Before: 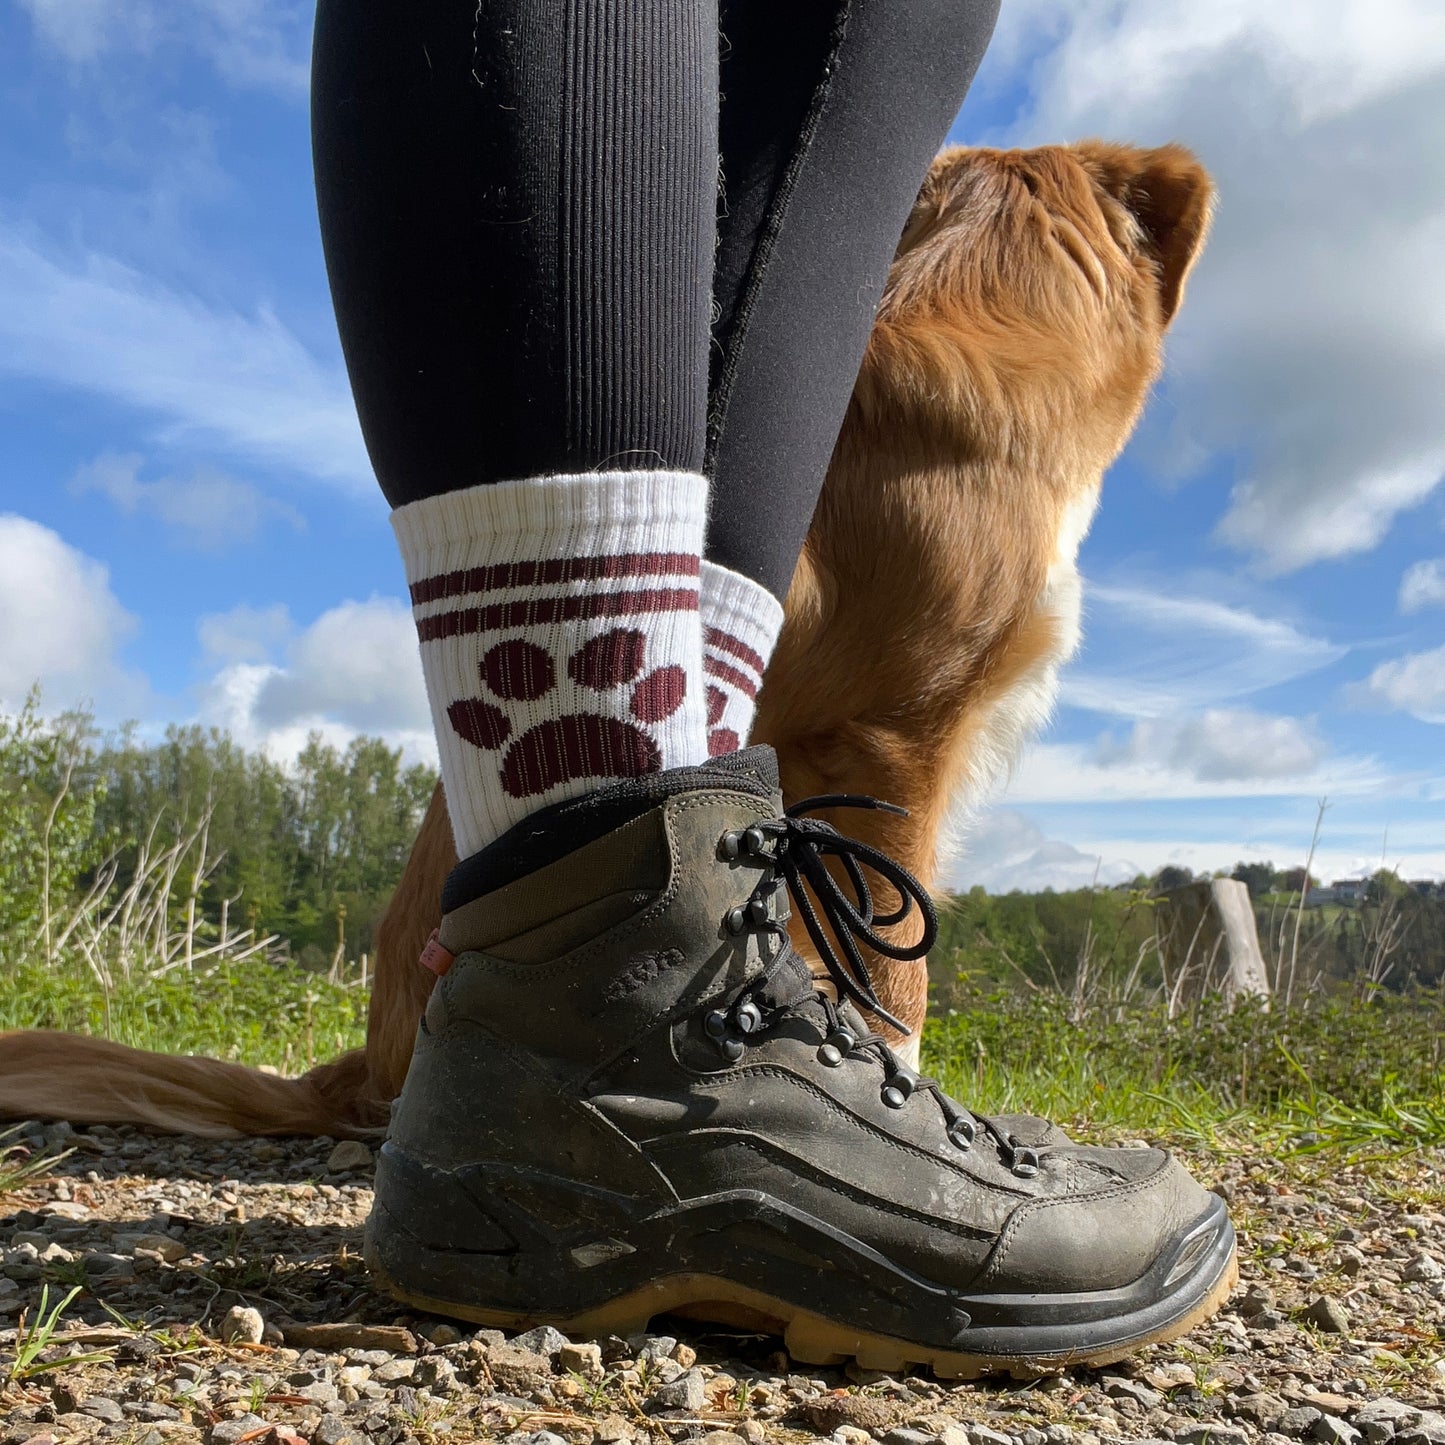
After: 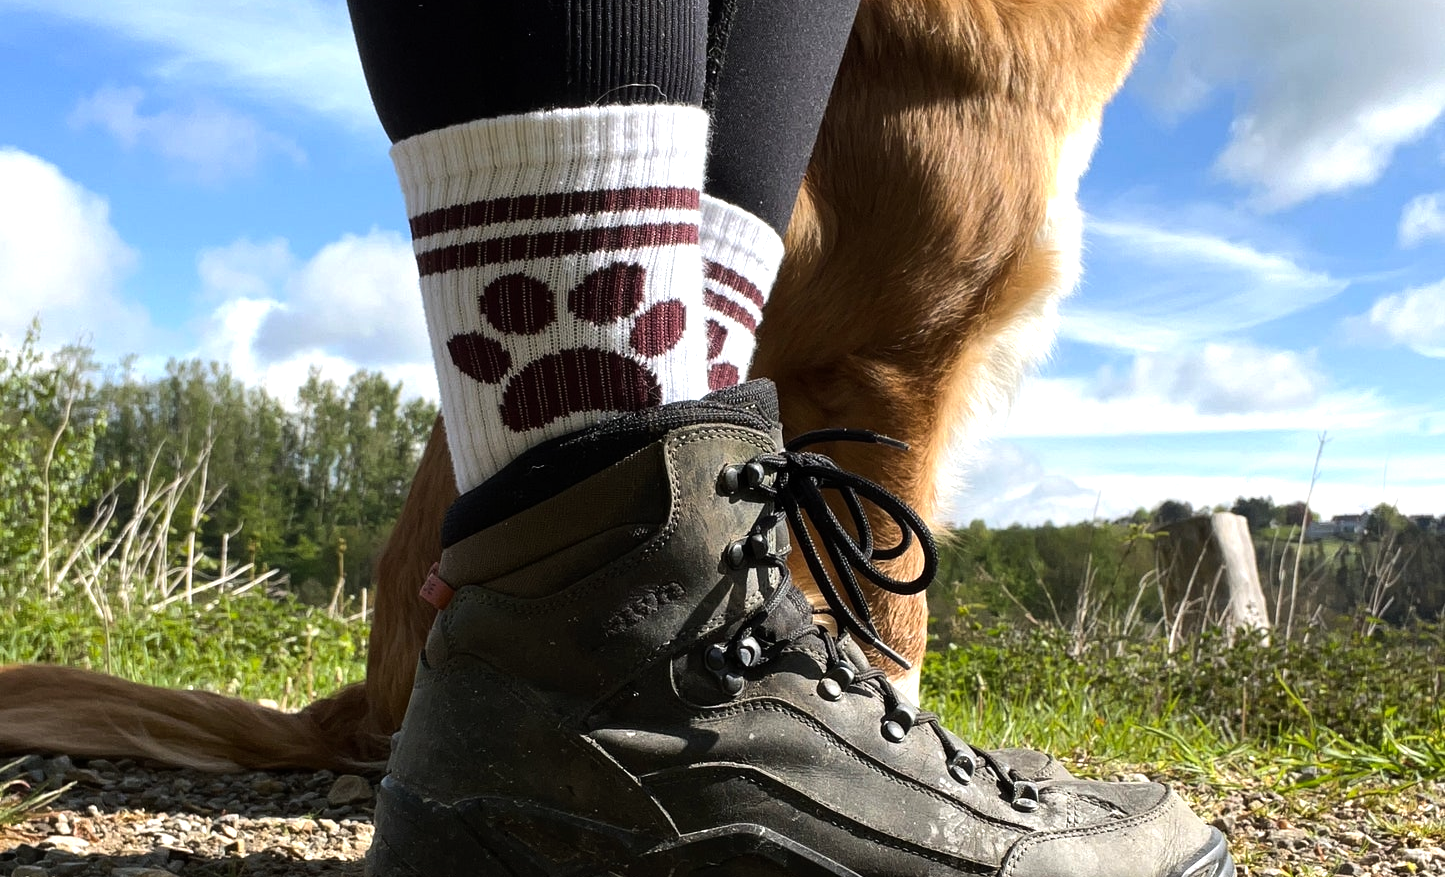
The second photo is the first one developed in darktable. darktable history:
rotate and perspective: automatic cropping off
tone equalizer: -8 EV -0.75 EV, -7 EV -0.7 EV, -6 EV -0.6 EV, -5 EV -0.4 EV, -3 EV 0.4 EV, -2 EV 0.6 EV, -1 EV 0.7 EV, +0 EV 0.75 EV, edges refinement/feathering 500, mask exposure compensation -1.57 EV, preserve details no
white balance: emerald 1
crop and rotate: top 25.357%, bottom 13.942%
